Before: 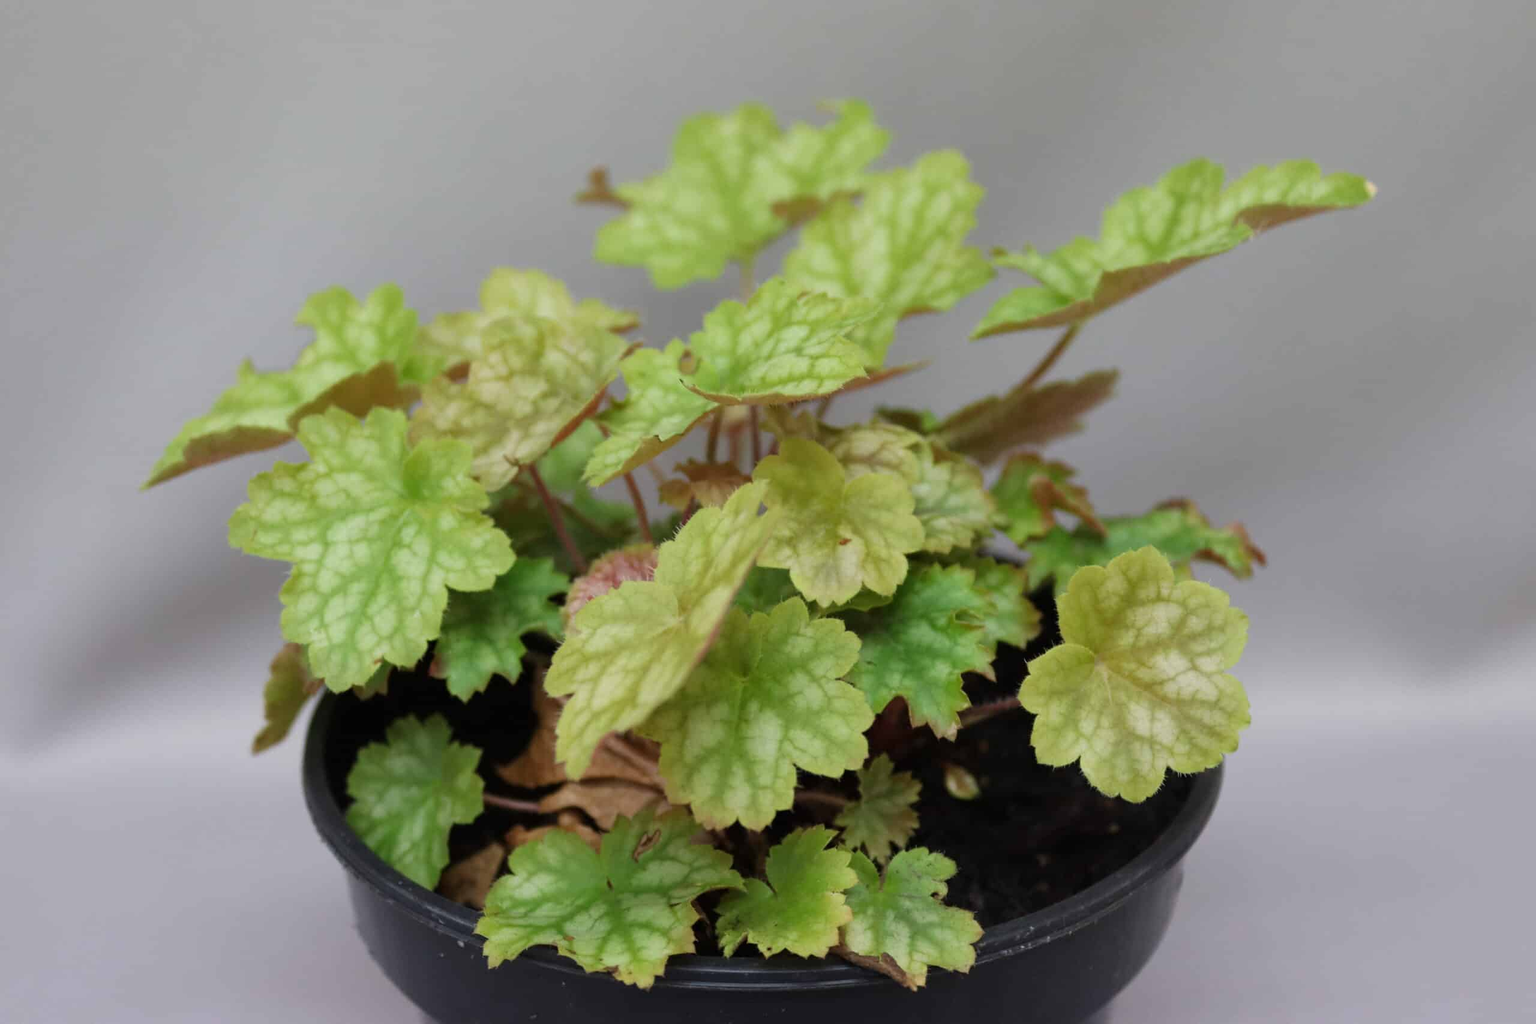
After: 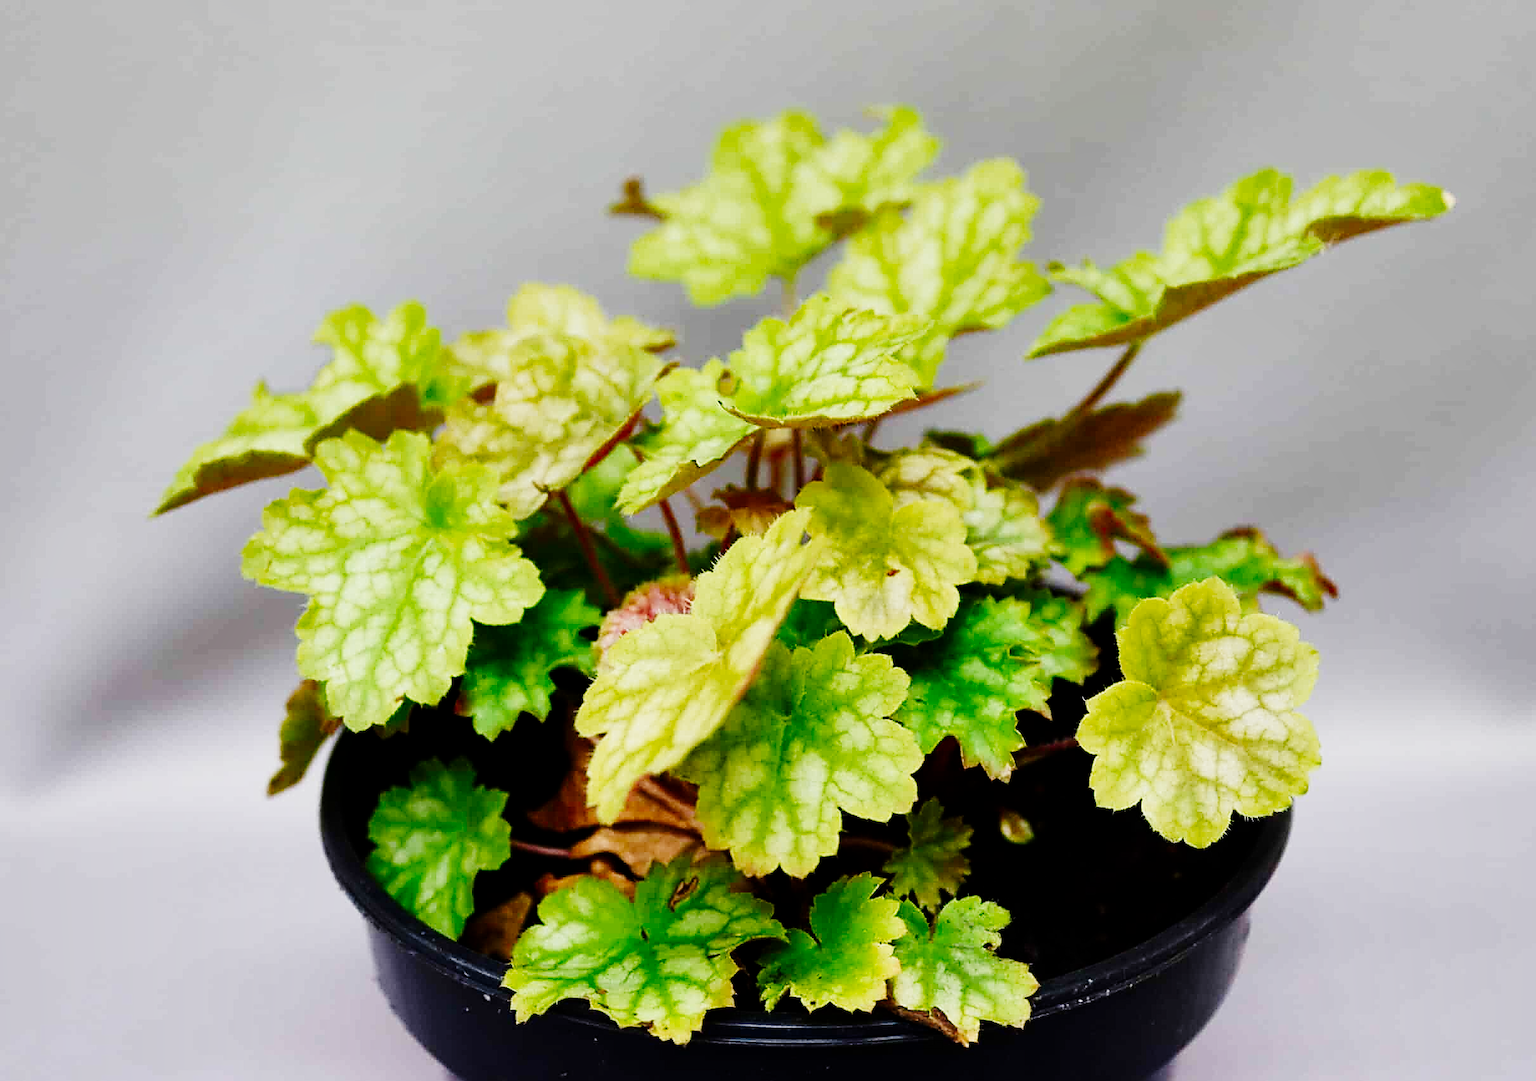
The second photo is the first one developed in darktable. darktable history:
shadows and highlights: radius 336.18, shadows 29.06, soften with gaussian
contrast brightness saturation: contrast 0.066, brightness -0.146, saturation 0.113
crop and rotate: left 0%, right 5.313%
sharpen: amount 0.984
tone curve: curves: ch0 [(0, 0) (0.004, 0) (0.133, 0.071) (0.325, 0.456) (0.832, 0.957) (1, 1)], preserve colors none
